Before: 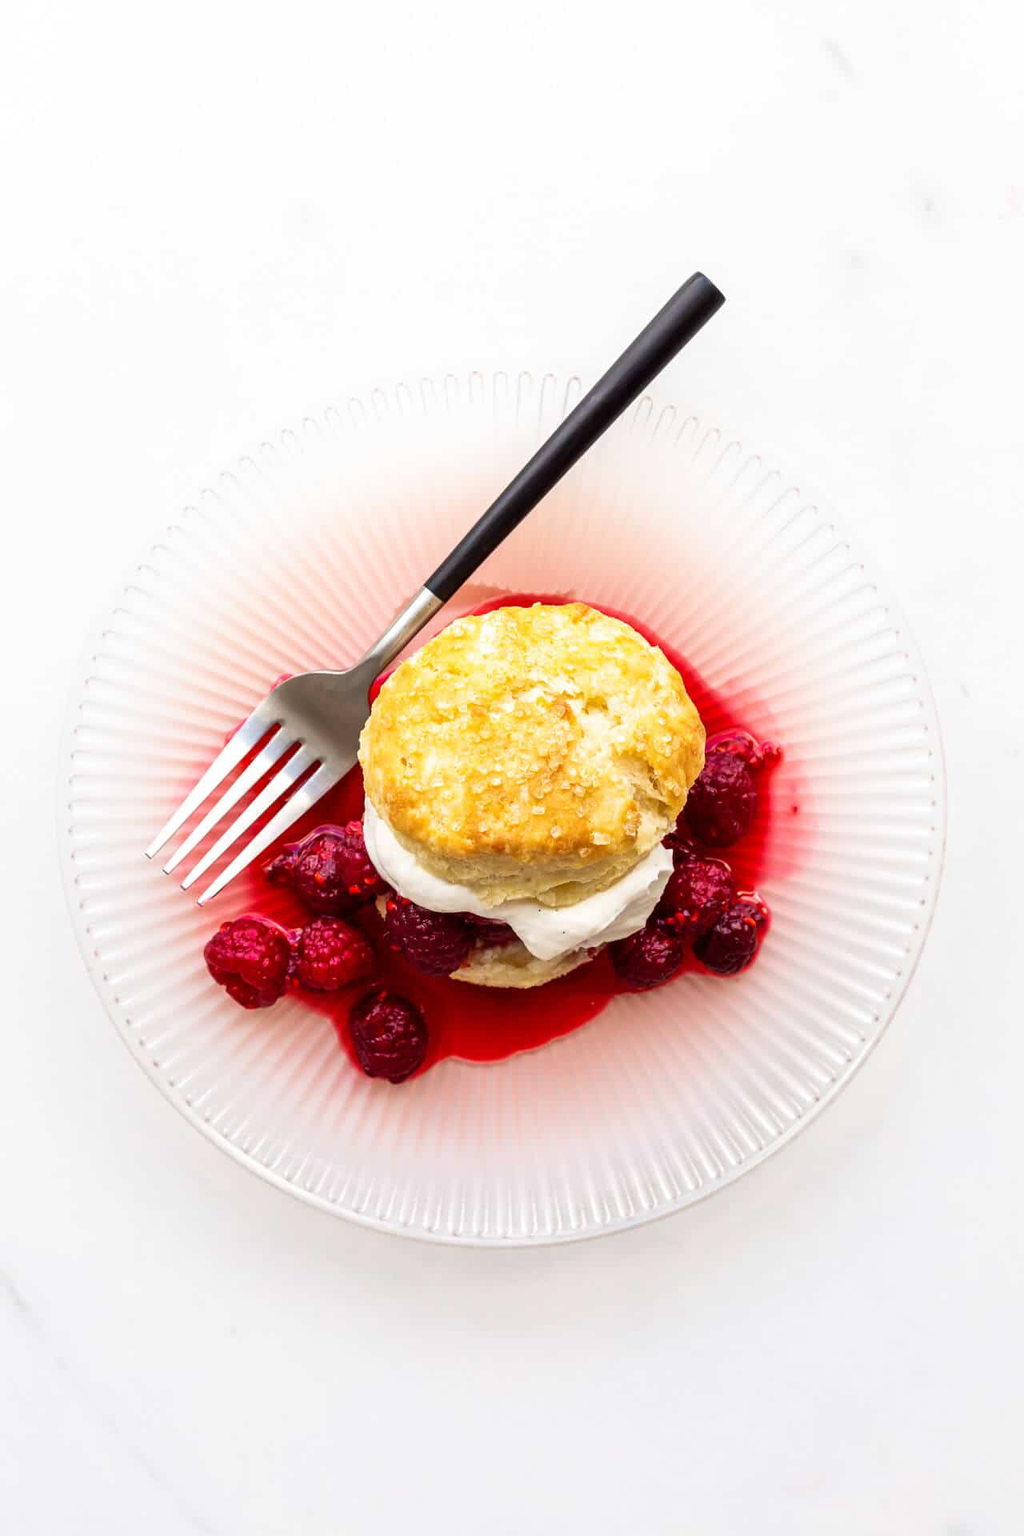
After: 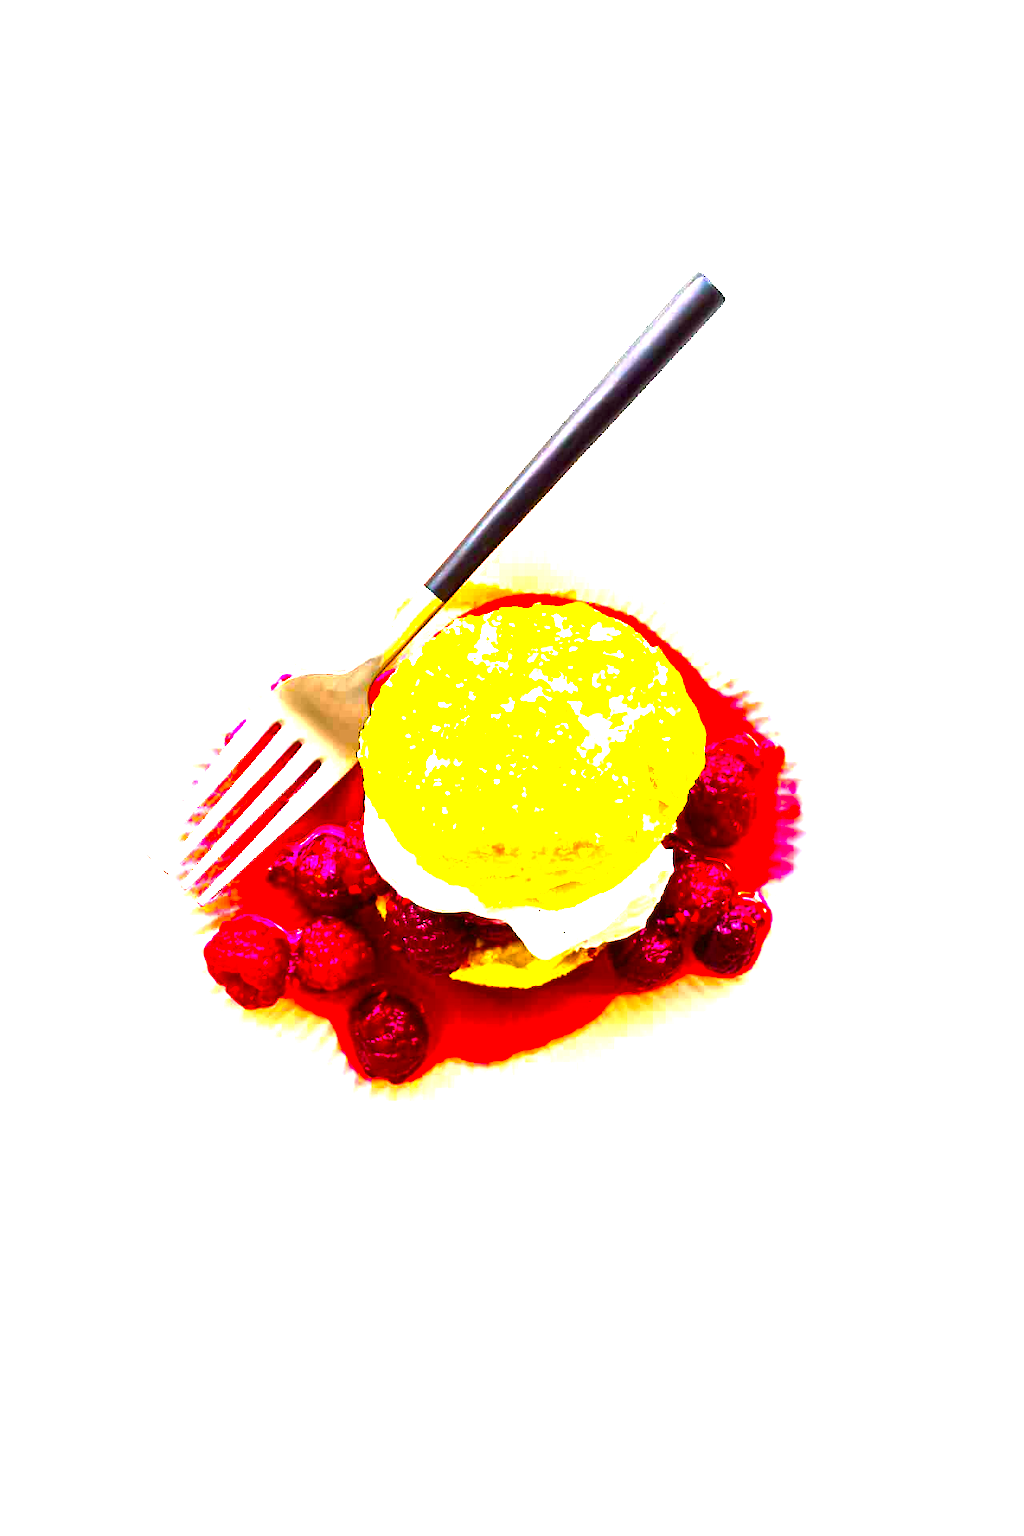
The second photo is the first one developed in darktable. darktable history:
color balance rgb: shadows lift › chroma 2.706%, shadows lift › hue 188.17°, linear chroma grading › global chroma 41.997%, perceptual saturation grading › global saturation 17.312%, perceptual brilliance grading › global brilliance 34.366%, perceptual brilliance grading › highlights 50.441%, perceptual brilliance grading › mid-tones 59.614%, perceptual brilliance grading › shadows 34.81%, global vibrance 50.802%
